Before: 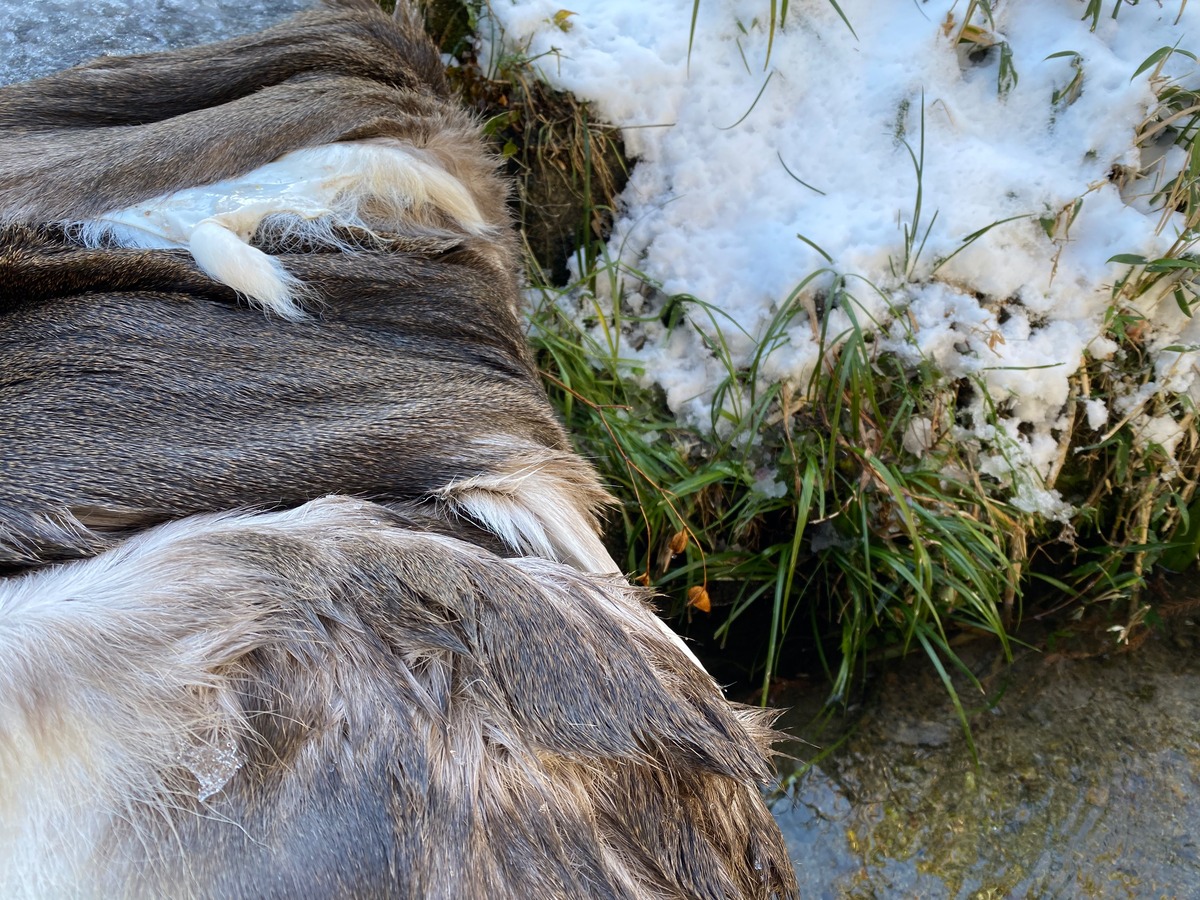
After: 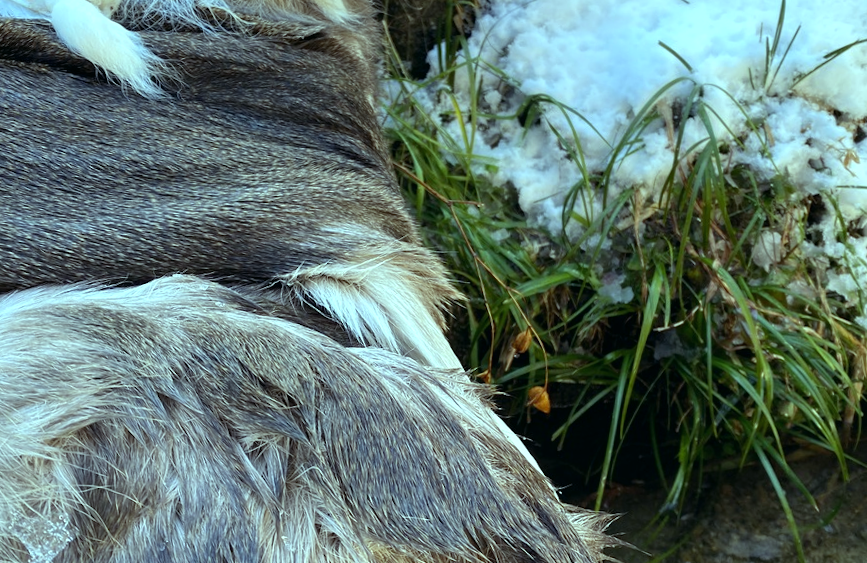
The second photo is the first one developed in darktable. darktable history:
base curve: curves: ch0 [(0, 0) (0.303, 0.277) (1, 1)]
color balance: mode lift, gamma, gain (sRGB), lift [0.997, 0.979, 1.021, 1.011], gamma [1, 1.084, 0.916, 0.998], gain [1, 0.87, 1.13, 1.101], contrast 4.55%, contrast fulcrum 38.24%, output saturation 104.09%
crop and rotate: angle -3.37°, left 9.79%, top 20.73%, right 12.42%, bottom 11.82%
